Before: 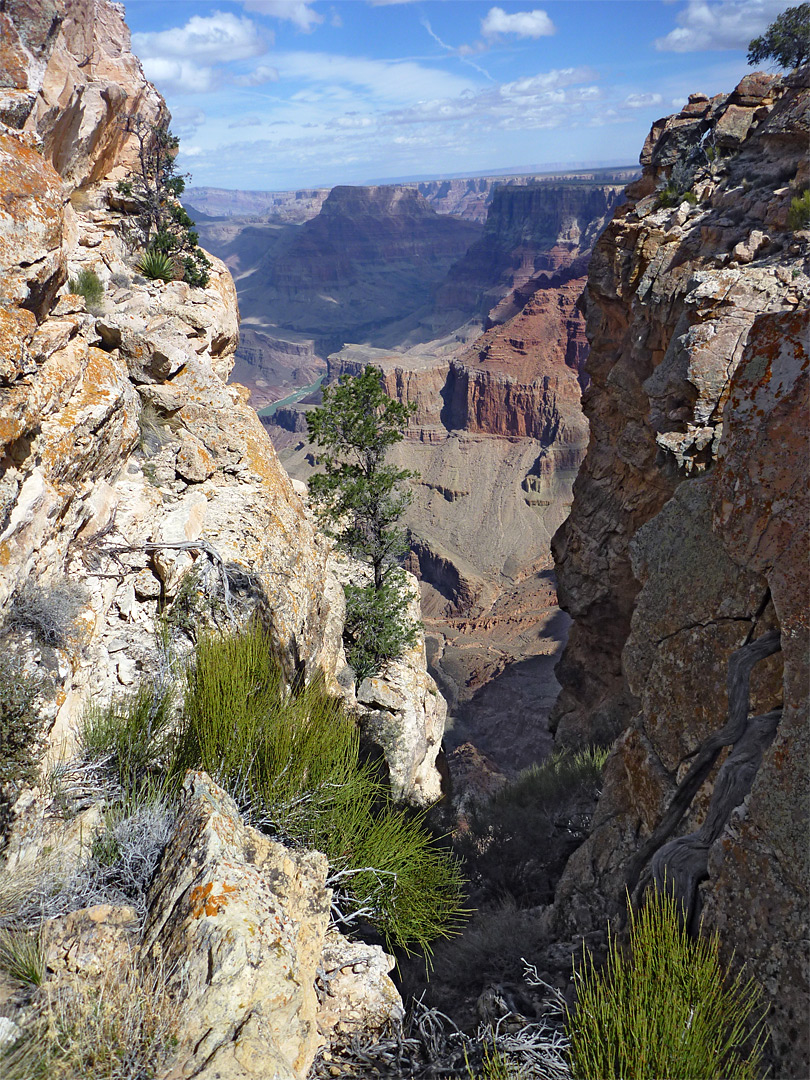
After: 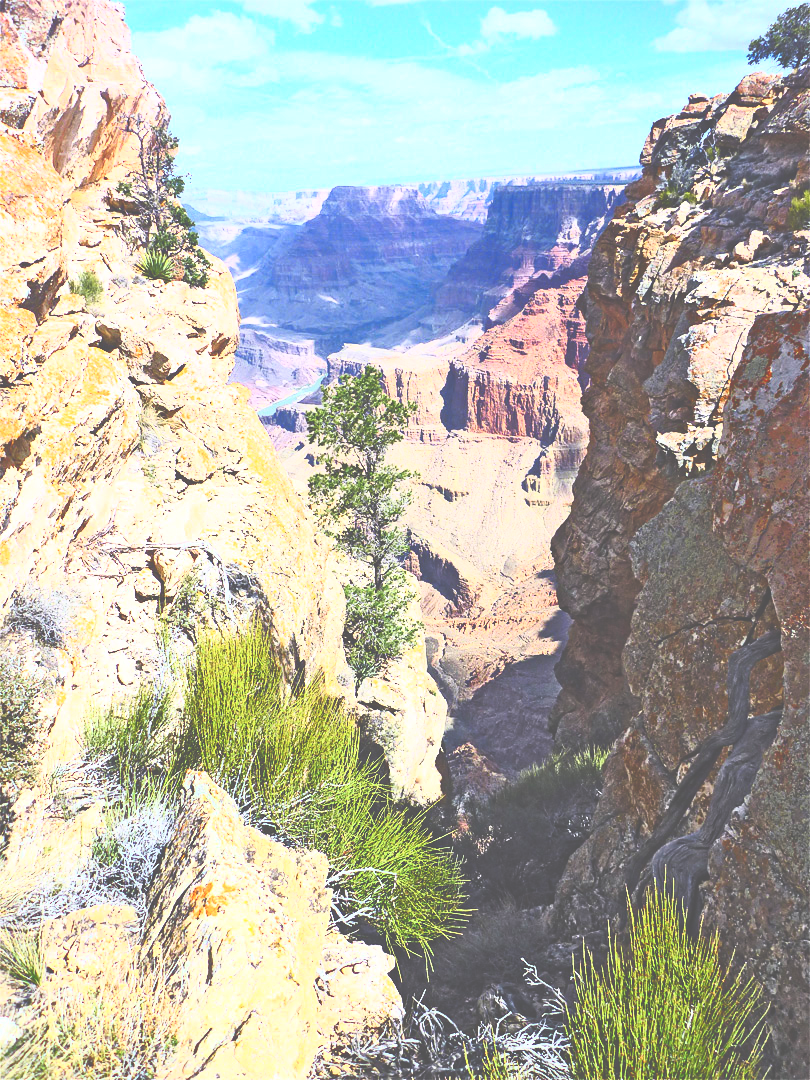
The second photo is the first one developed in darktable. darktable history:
color balance rgb: shadows lift › luminance -10.326%, highlights gain › chroma 0.185%, highlights gain › hue 330.04°, perceptual saturation grading › global saturation 25.03%, perceptual saturation grading › highlights -50.103%, perceptual saturation grading › shadows 30.904%
contrast brightness saturation: contrast 0.988, brightness 0.998, saturation 0.983
exposure: black level correction -0.061, exposure -0.05 EV, compensate highlight preservation false
